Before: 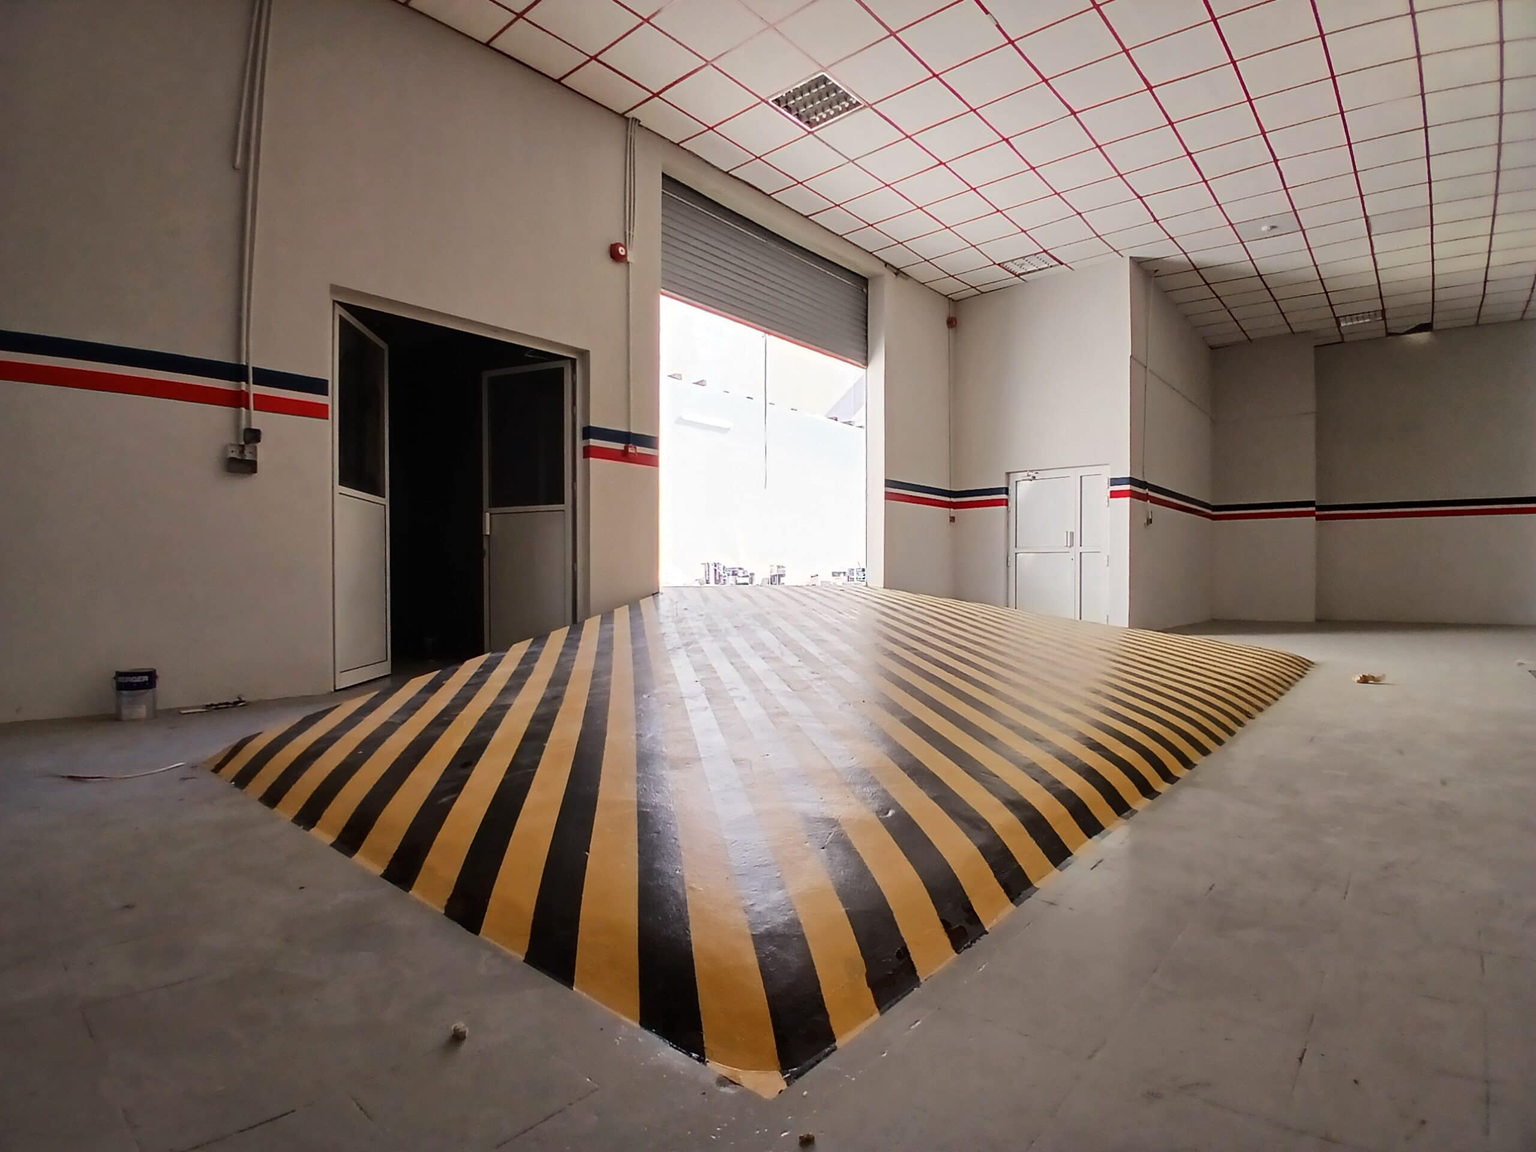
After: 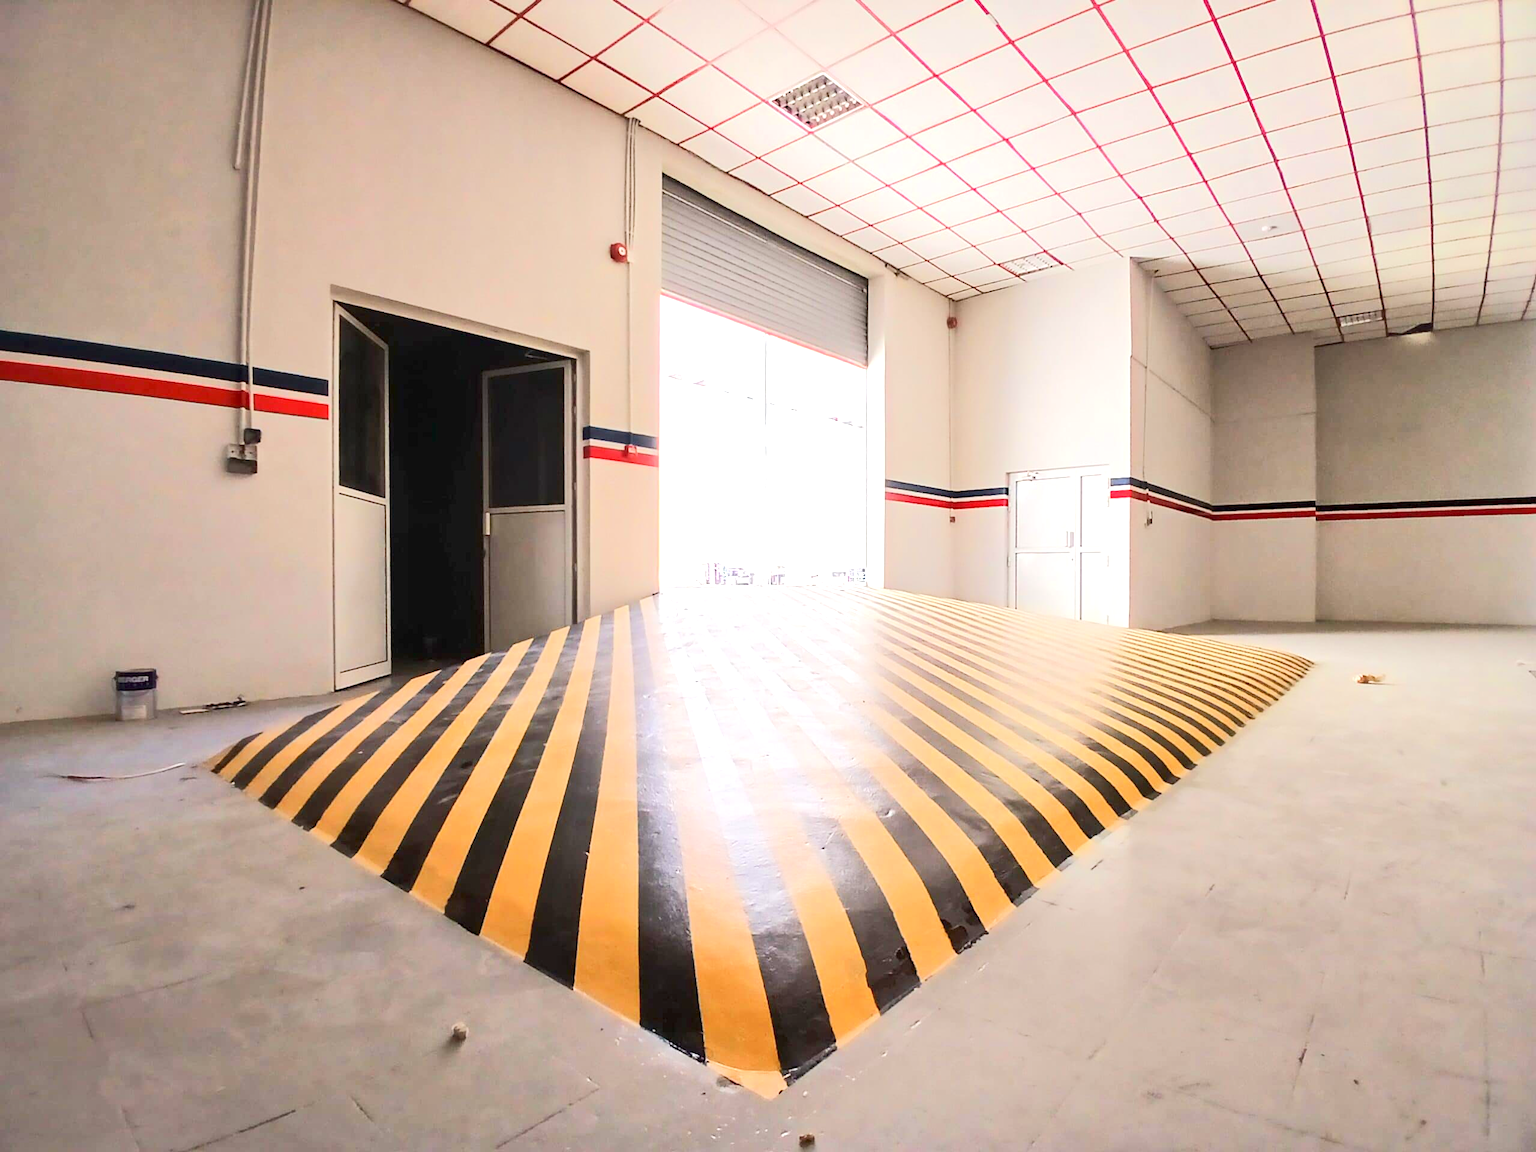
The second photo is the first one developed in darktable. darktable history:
tone equalizer: -8 EV 1.96 EV, -7 EV 1.98 EV, -6 EV 1.99 EV, -5 EV 1.99 EV, -4 EV 1.97 EV, -3 EV 1.47 EV, -2 EV 0.99 EV, -1 EV 0.481 EV, edges refinement/feathering 500, mask exposure compensation -1.57 EV, preserve details no
